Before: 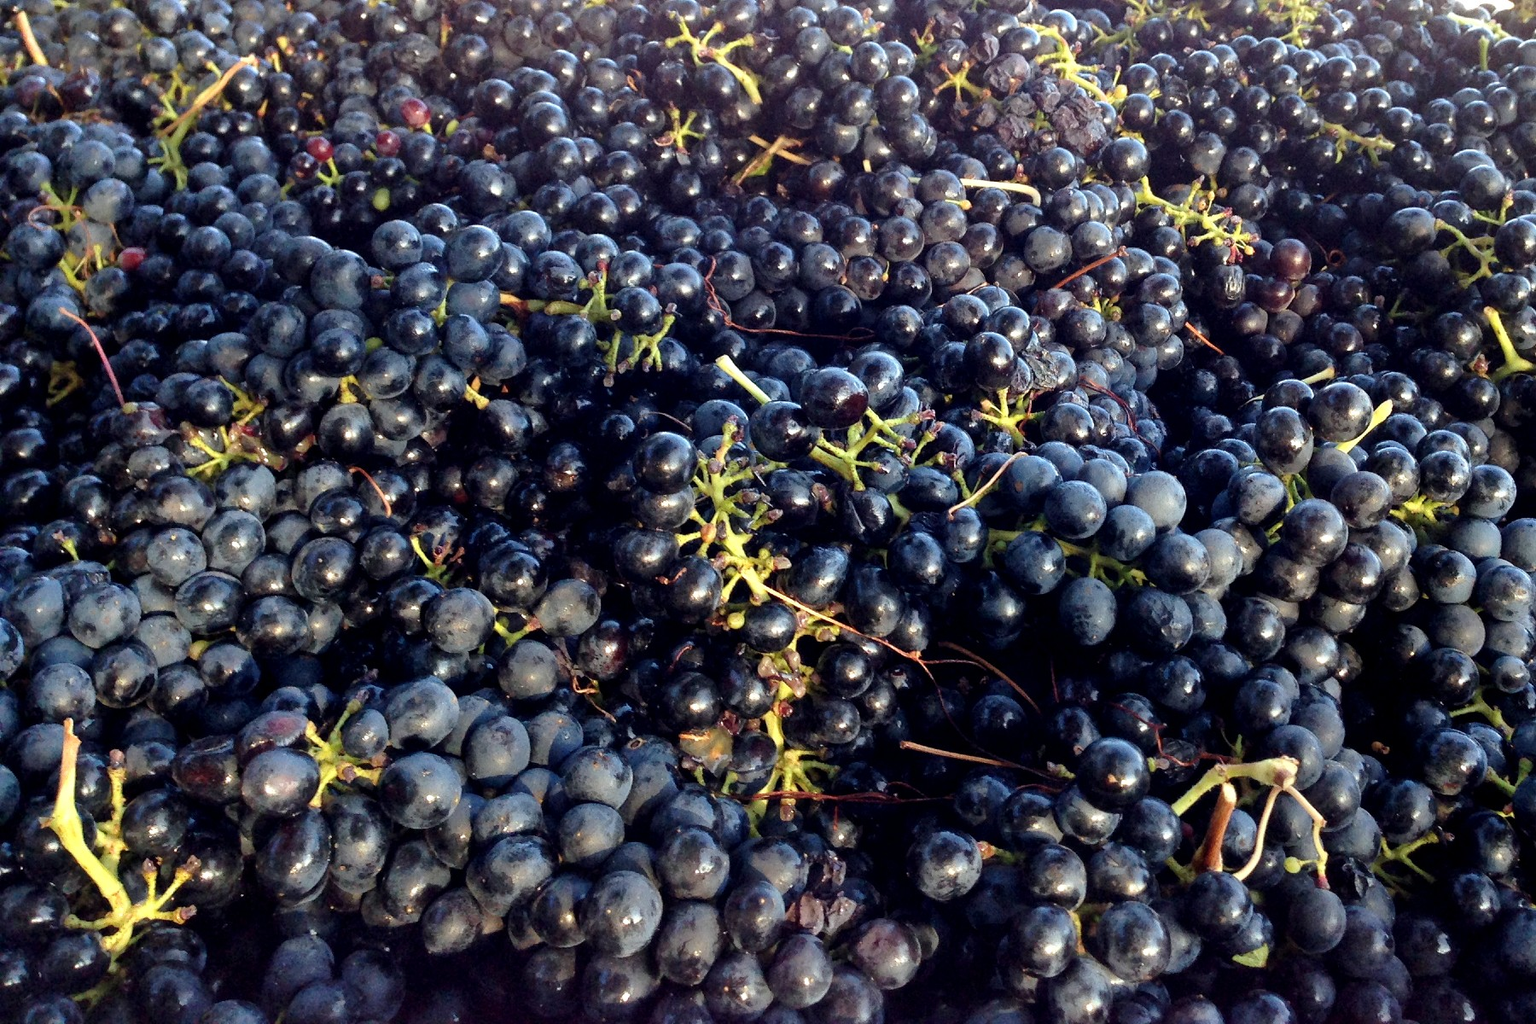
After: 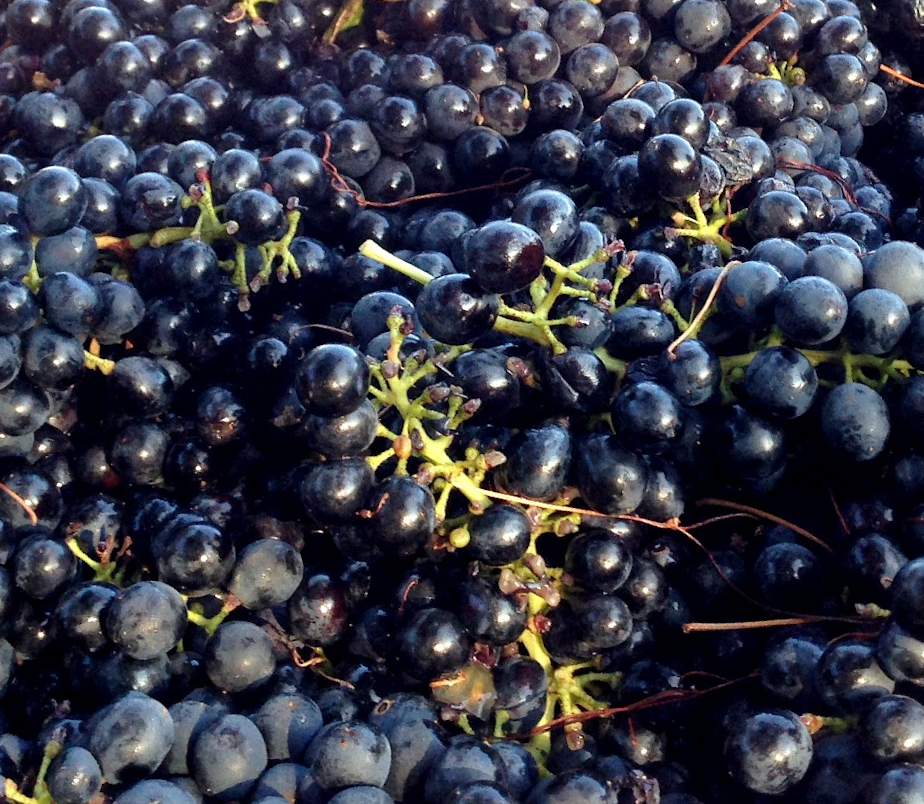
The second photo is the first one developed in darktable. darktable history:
rotate and perspective: rotation -14.8°, crop left 0.1, crop right 0.903, crop top 0.25, crop bottom 0.748
crop: left 21.674%, right 22.086%
